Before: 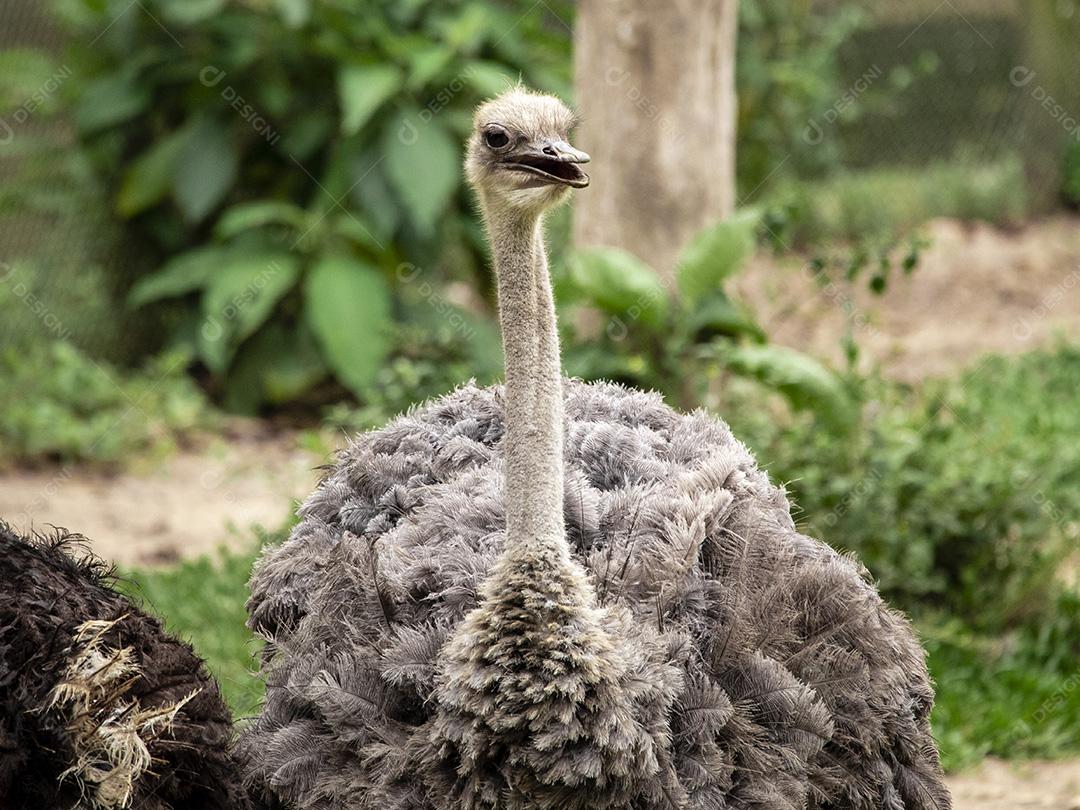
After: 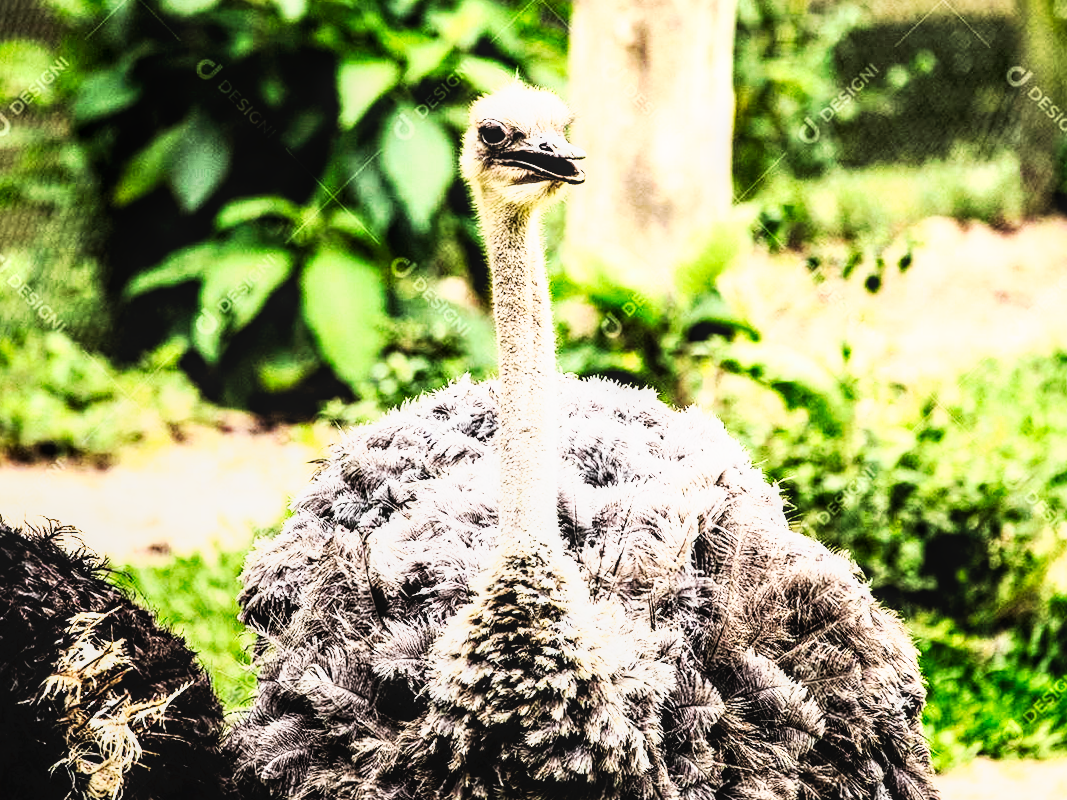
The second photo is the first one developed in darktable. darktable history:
crop and rotate: angle -0.5°
tone curve: curves: ch0 [(0, 0) (0.003, 0.007) (0.011, 0.009) (0.025, 0.01) (0.044, 0.012) (0.069, 0.013) (0.1, 0.014) (0.136, 0.021) (0.177, 0.038) (0.224, 0.06) (0.277, 0.099) (0.335, 0.16) (0.399, 0.227) (0.468, 0.329) (0.543, 0.45) (0.623, 0.594) (0.709, 0.756) (0.801, 0.868) (0.898, 0.971) (1, 1)], preserve colors none
local contrast: on, module defaults
rgb curve: curves: ch0 [(0, 0) (0.21, 0.15) (0.24, 0.21) (0.5, 0.75) (0.75, 0.96) (0.89, 0.99) (1, 1)]; ch1 [(0, 0.02) (0.21, 0.13) (0.25, 0.2) (0.5, 0.67) (0.75, 0.9) (0.89, 0.97) (1, 1)]; ch2 [(0, 0.02) (0.21, 0.13) (0.25, 0.2) (0.5, 0.67) (0.75, 0.9) (0.89, 0.97) (1, 1)], compensate middle gray true
